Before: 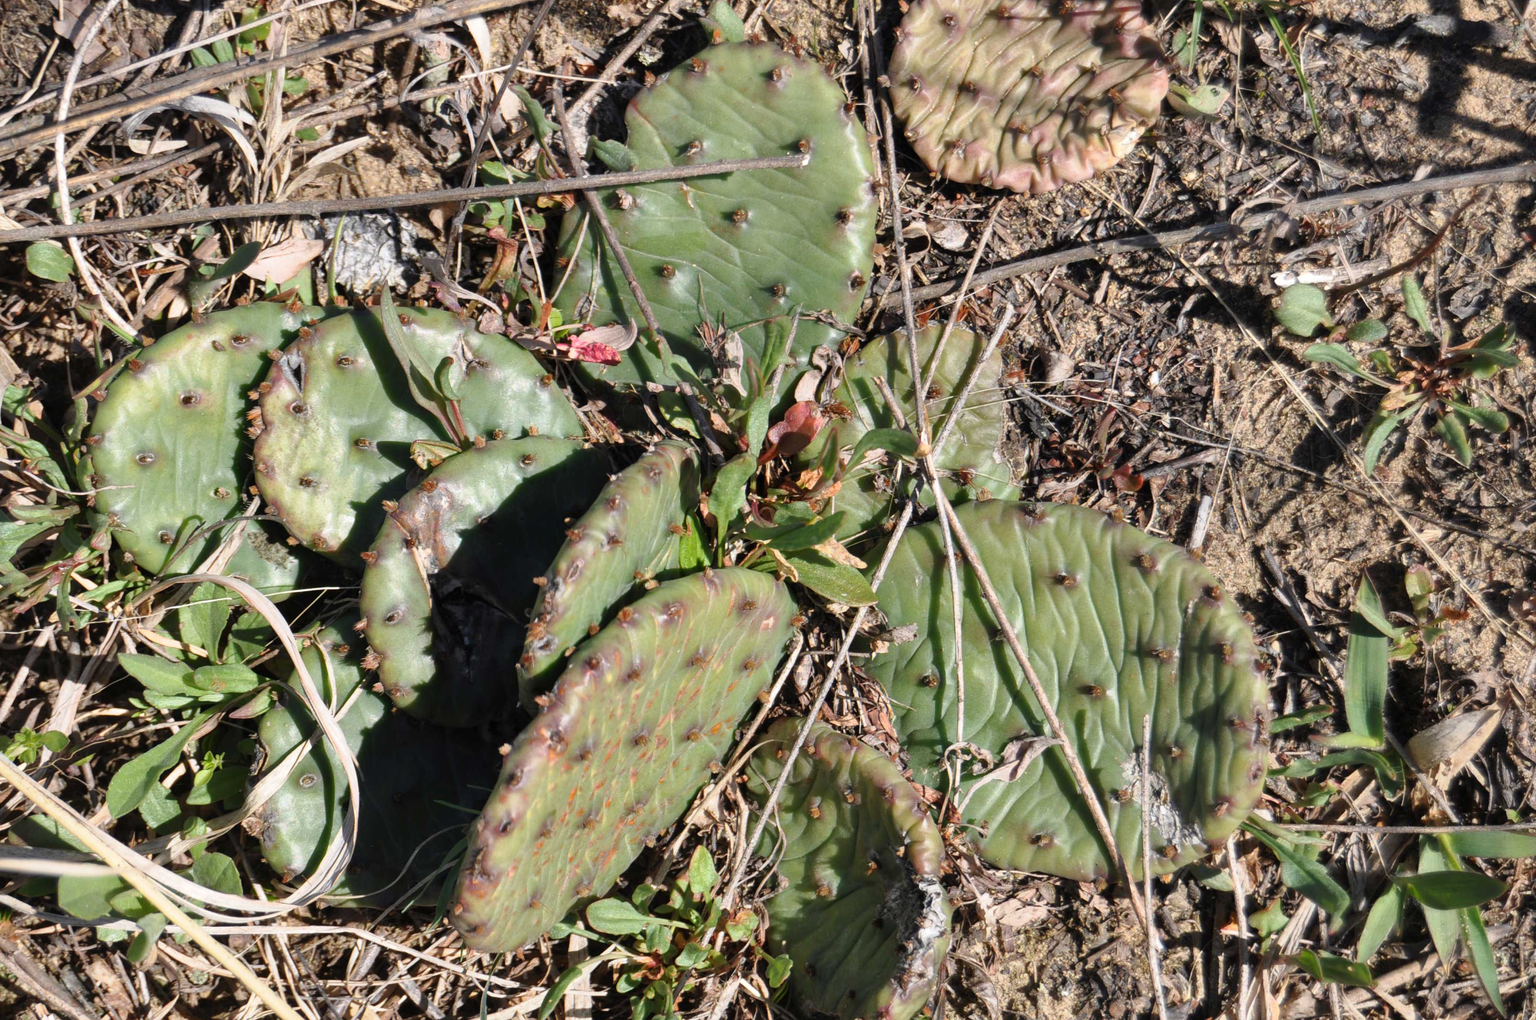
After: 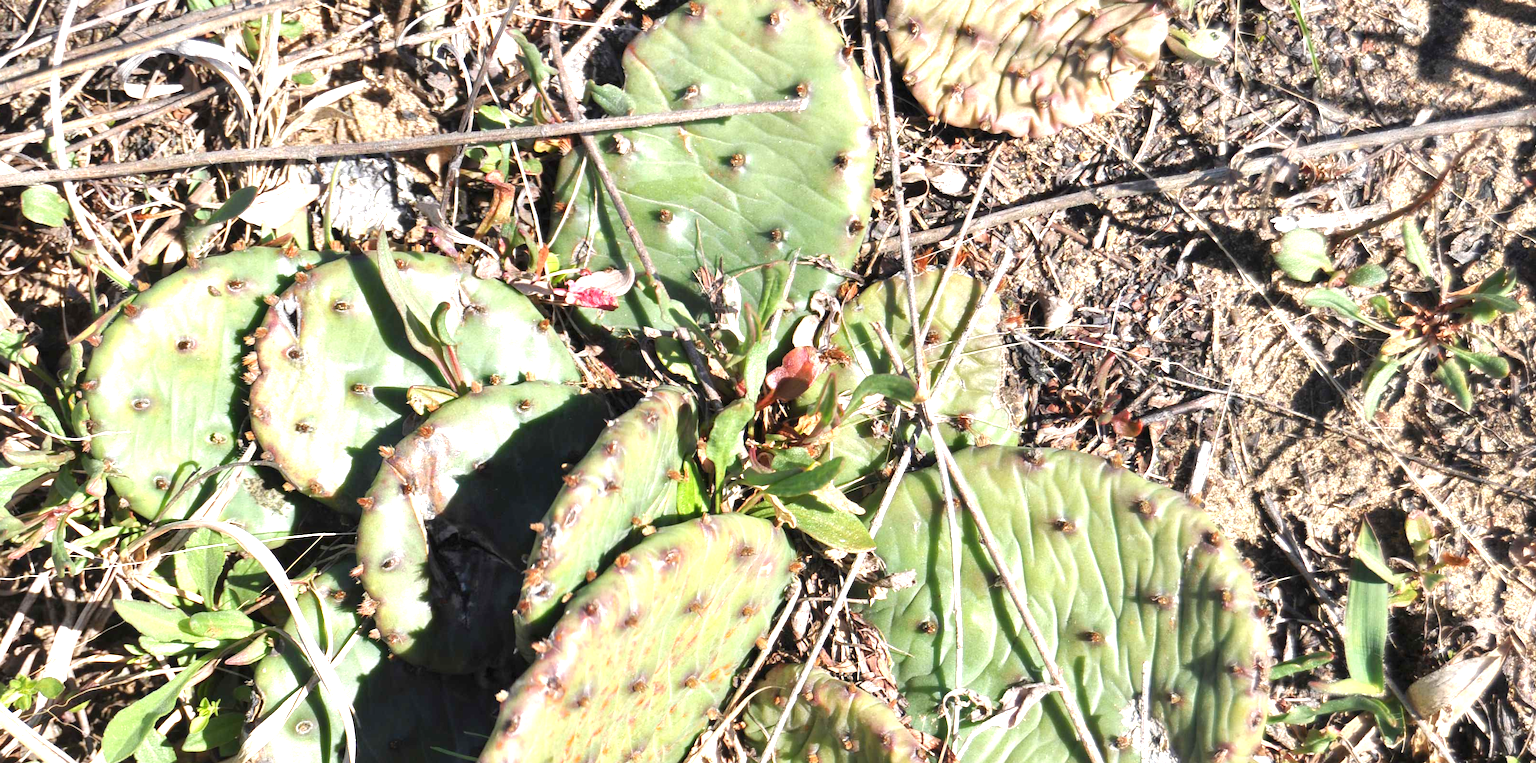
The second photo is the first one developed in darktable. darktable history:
exposure: black level correction 0, exposure 1.199 EV, compensate highlight preservation false
crop: left 0.357%, top 5.529%, bottom 19.846%
